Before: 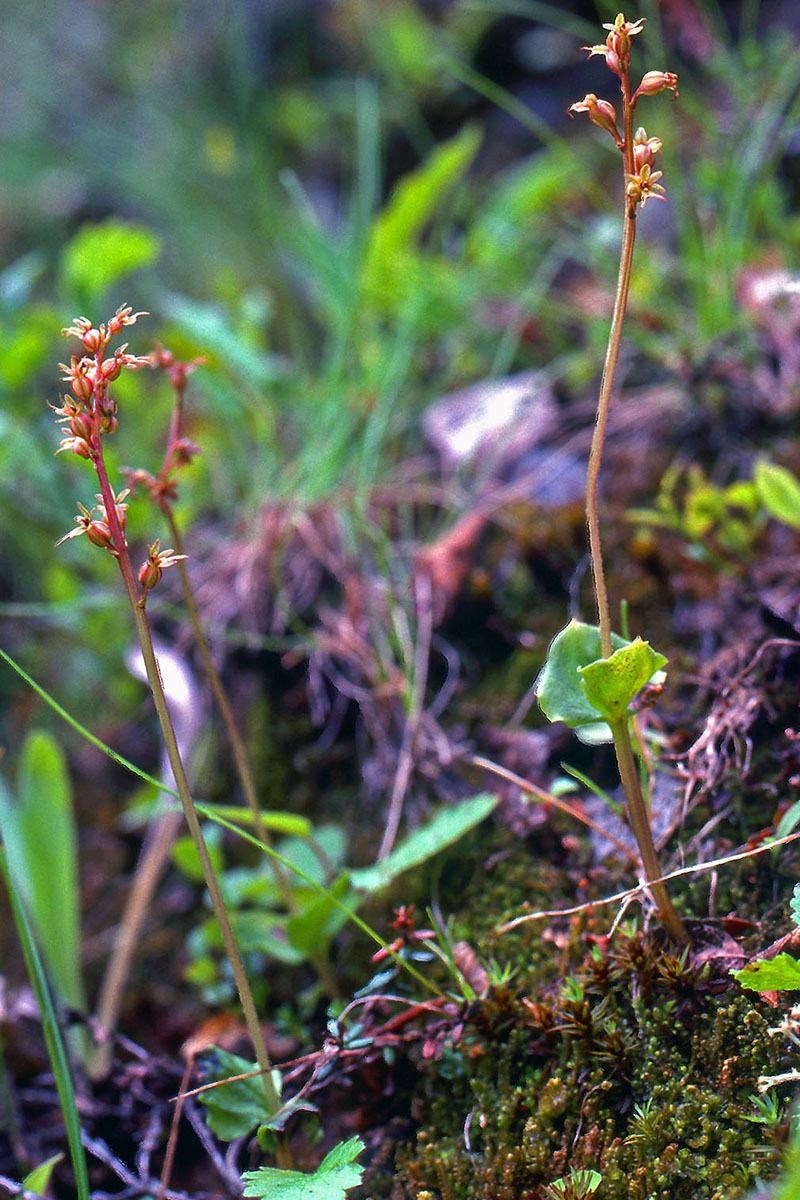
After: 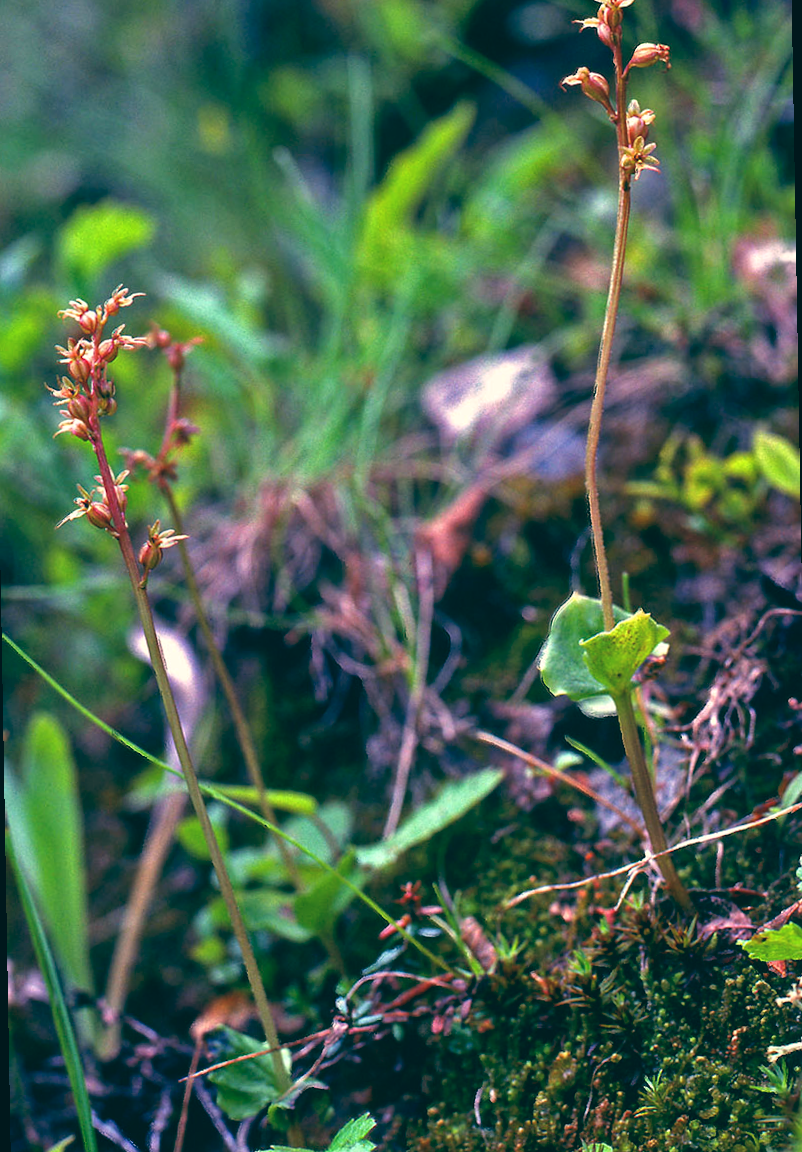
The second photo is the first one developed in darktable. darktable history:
color balance: lift [1.005, 0.99, 1.007, 1.01], gamma [1, 0.979, 1.011, 1.021], gain [0.923, 1.098, 1.025, 0.902], input saturation 90.45%, contrast 7.73%, output saturation 105.91%
rotate and perspective: rotation -1°, crop left 0.011, crop right 0.989, crop top 0.025, crop bottom 0.975
